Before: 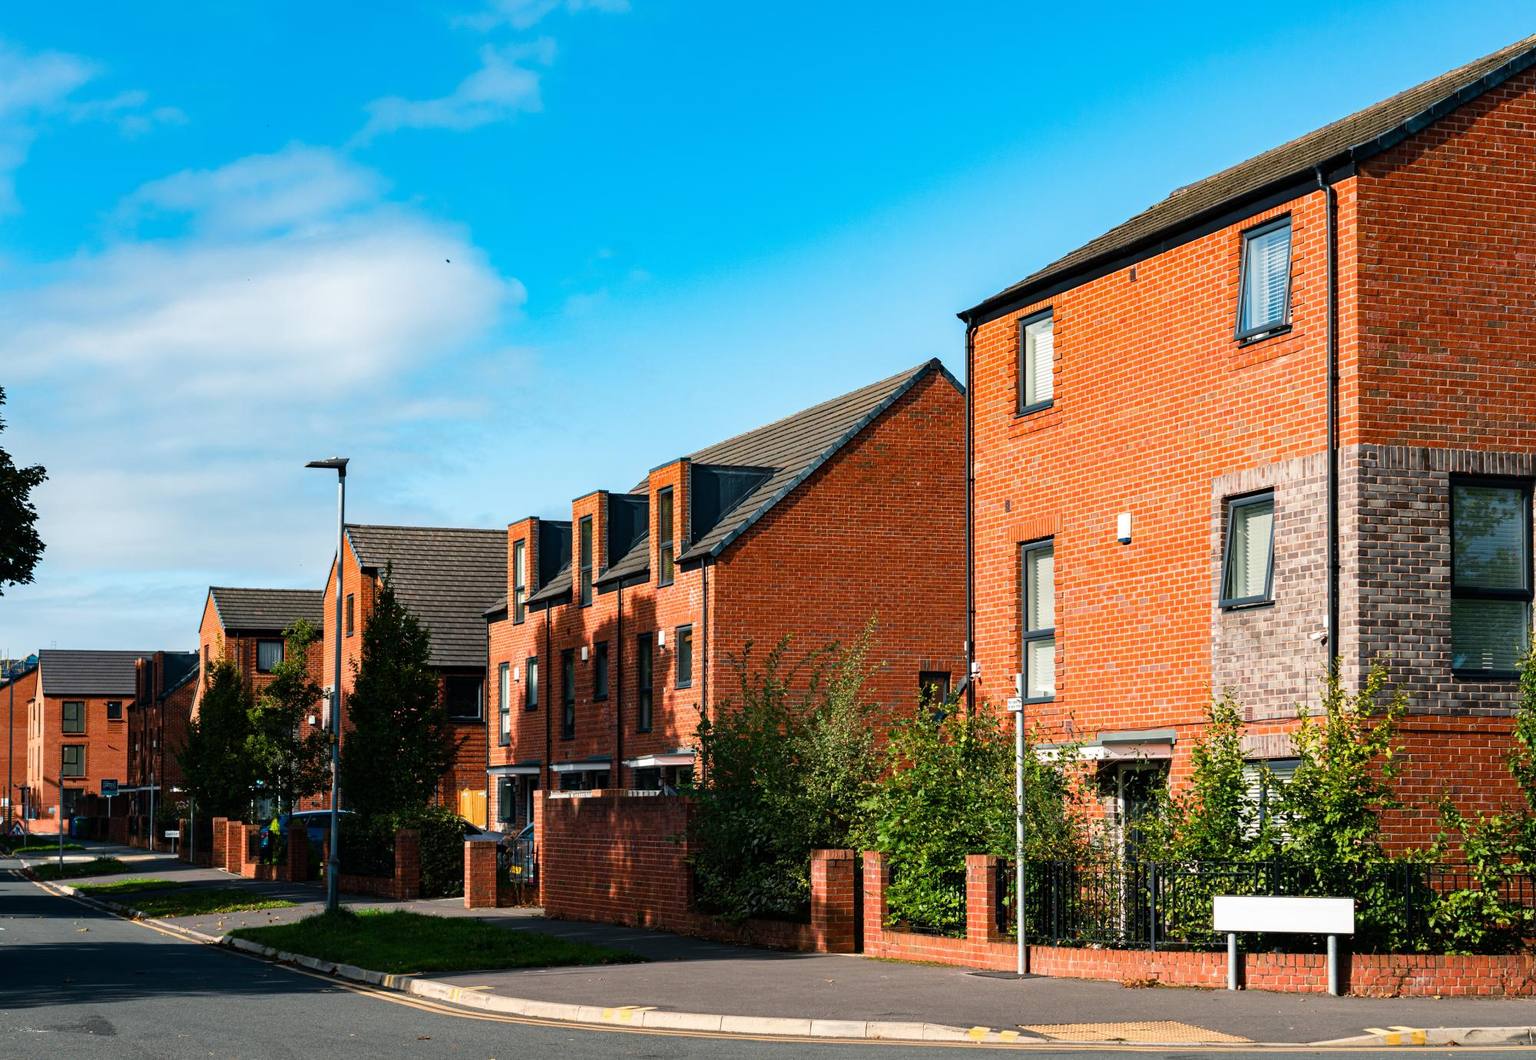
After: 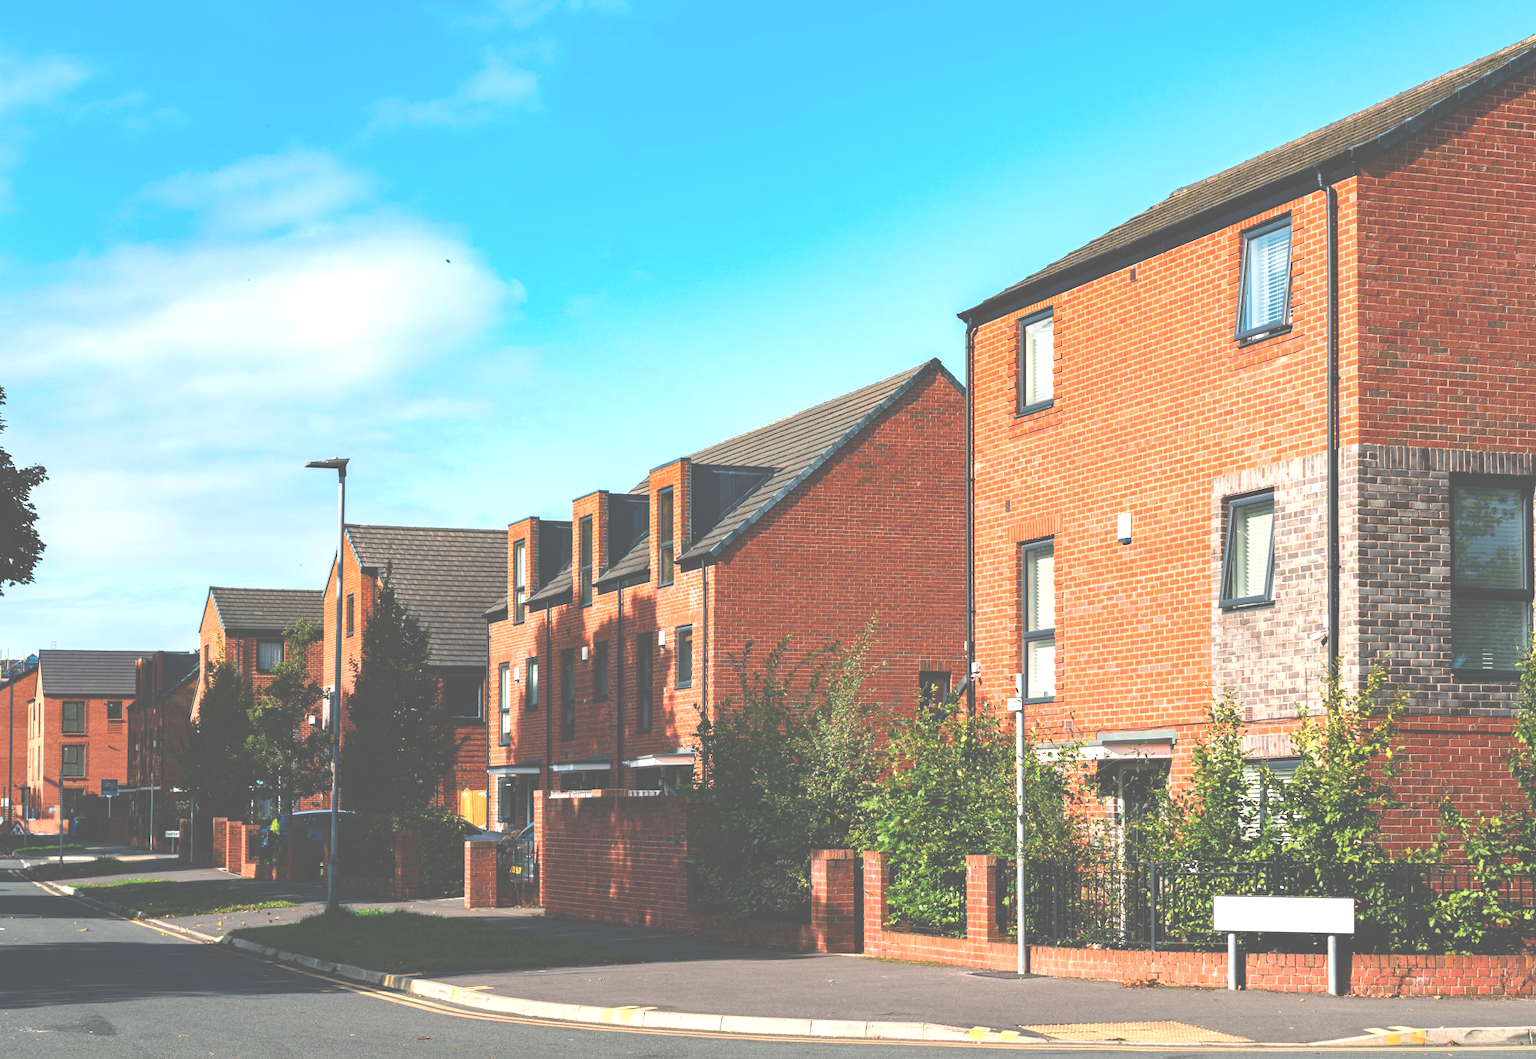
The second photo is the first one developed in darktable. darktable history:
exposure: black level correction -0.071, exposure 0.503 EV, compensate exposure bias true, compensate highlight preservation false
